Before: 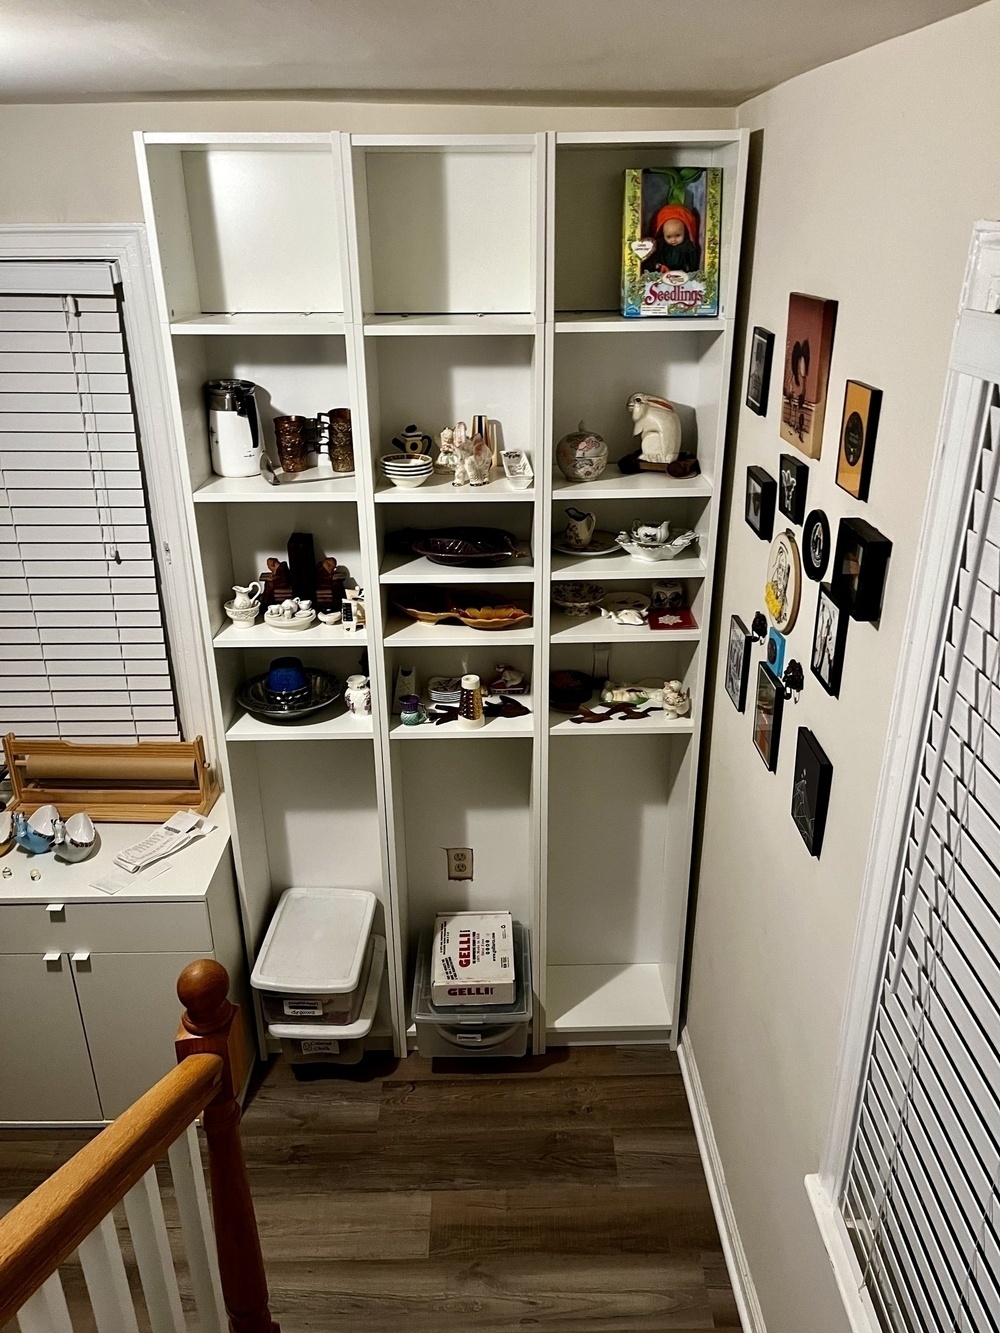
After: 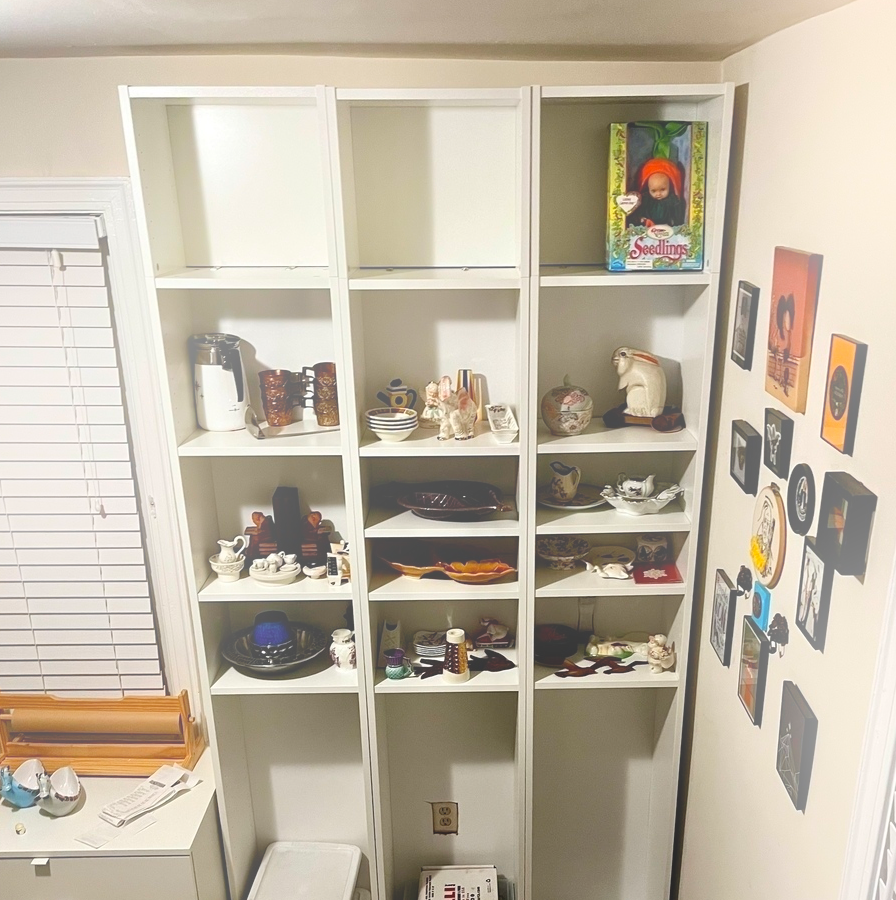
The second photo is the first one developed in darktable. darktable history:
white balance: emerald 1
crop: left 1.509%, top 3.452%, right 7.696%, bottom 28.452%
bloom: on, module defaults
